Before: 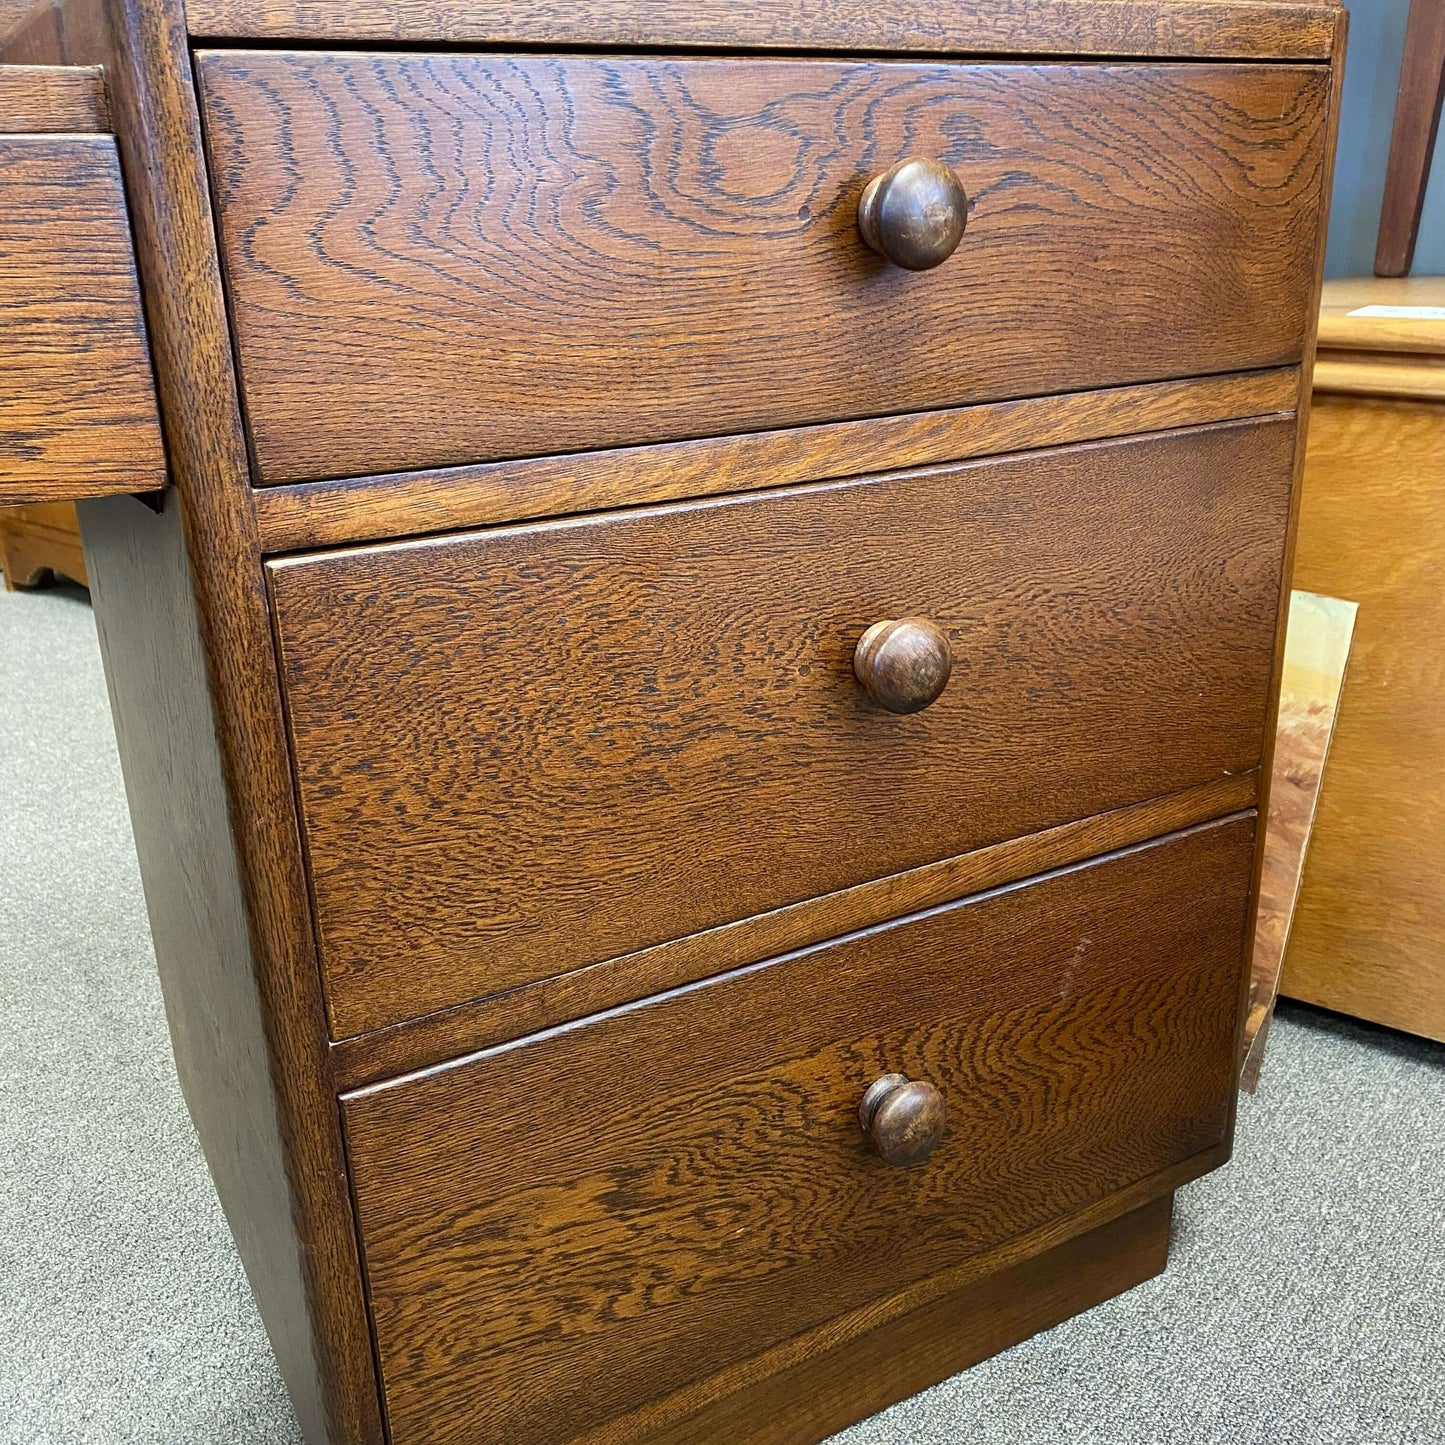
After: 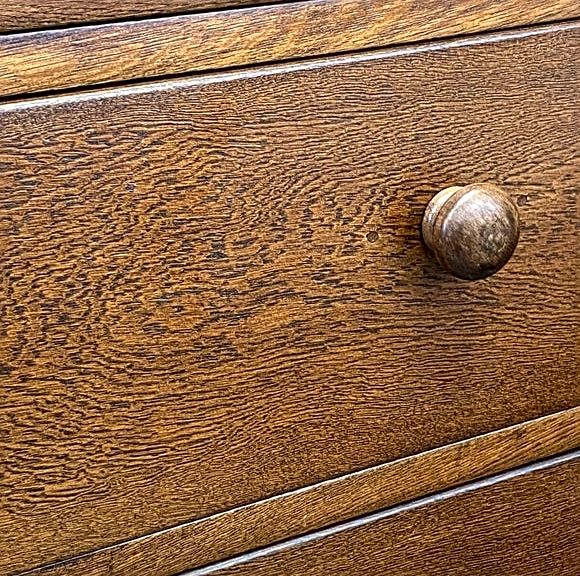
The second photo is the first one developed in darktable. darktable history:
sharpen: on, module defaults
contrast brightness saturation: saturation -0.027
local contrast: detail 142%
crop: left 29.929%, top 30.091%, right 29.88%, bottom 30.043%
